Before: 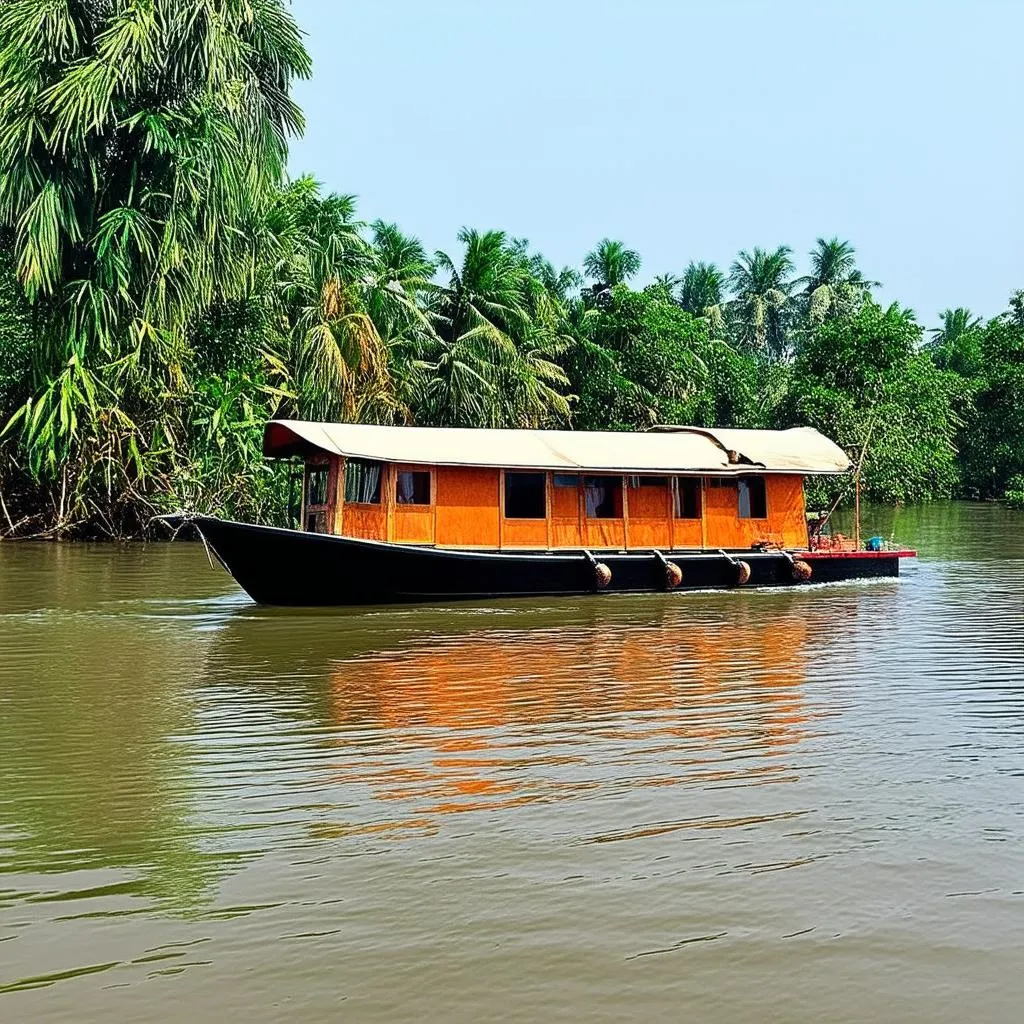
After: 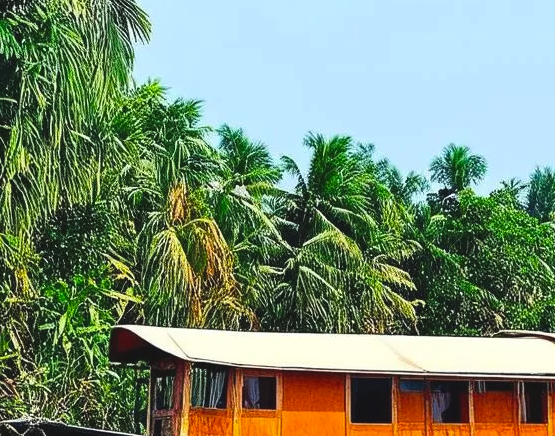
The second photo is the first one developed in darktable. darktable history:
color balance rgb: global offset › luminance 0.703%, perceptual saturation grading › global saturation 19.945%
crop: left 15.136%, top 9.308%, right 30.614%, bottom 48.091%
